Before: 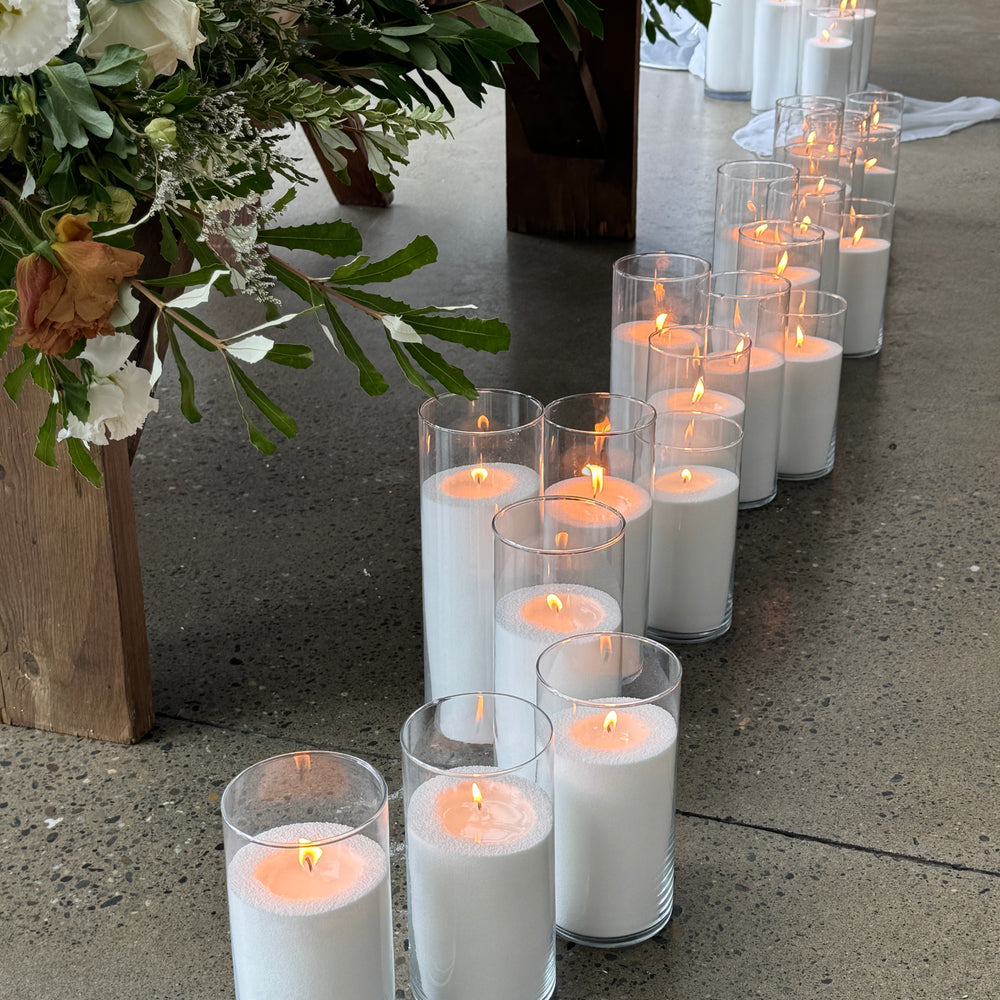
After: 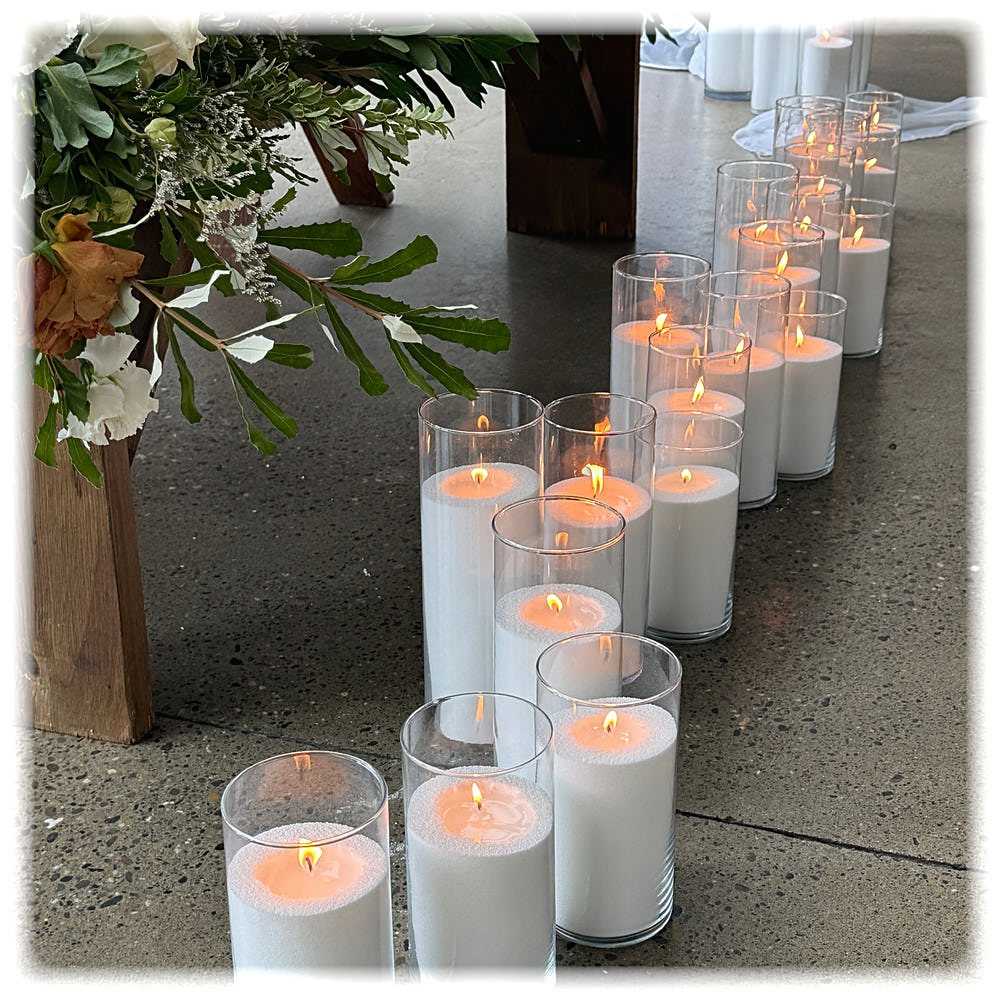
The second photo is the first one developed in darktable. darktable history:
sharpen: on, module defaults
contrast brightness saturation: contrast -0.02, brightness -0.01, saturation 0.03
vignetting: fall-off start 93%, fall-off radius 5%, brightness 1, saturation -0.49, automatic ratio true, width/height ratio 1.332, shape 0.04, unbound false
